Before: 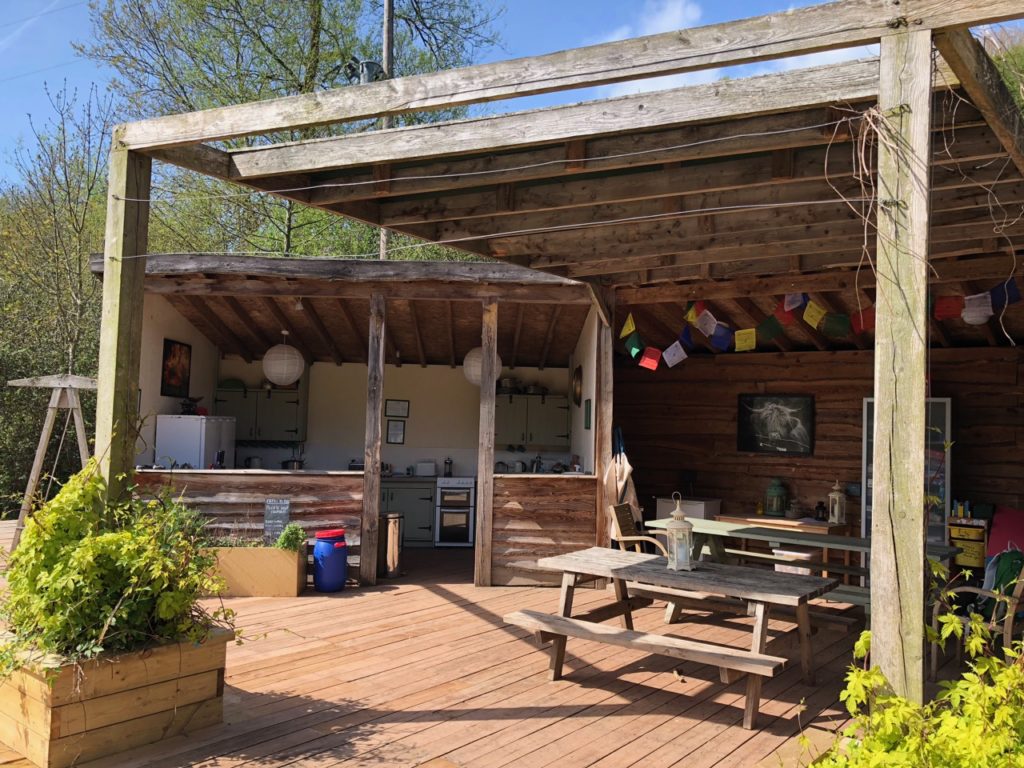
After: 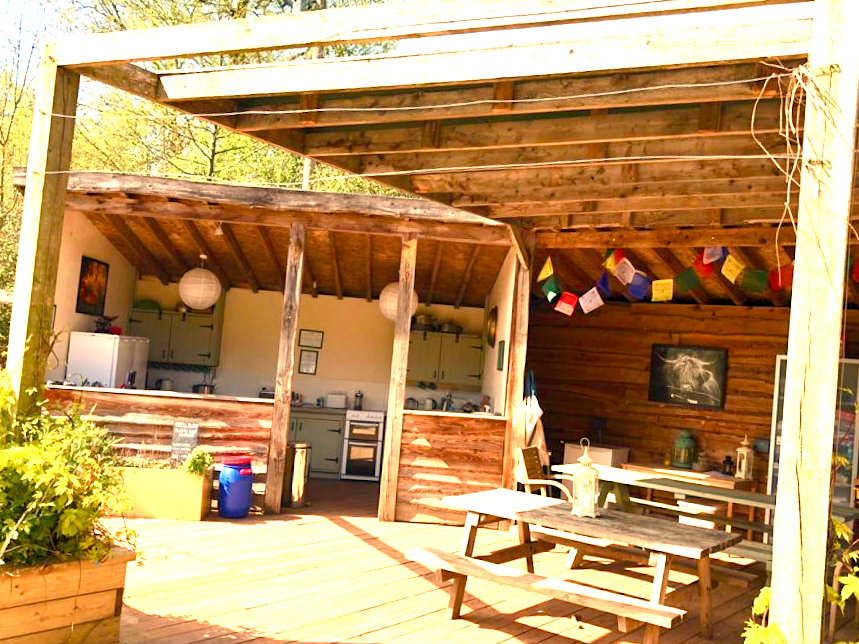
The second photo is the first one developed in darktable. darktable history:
color balance rgb: shadows lift › chroma 1%, shadows lift › hue 240.84°, highlights gain › chroma 2%, highlights gain › hue 73.2°, global offset › luminance -0.5%, perceptual saturation grading › global saturation 20%, perceptual saturation grading › highlights -25%, perceptual saturation grading › shadows 50%, global vibrance 15%
crop and rotate: angle -3.27°, left 5.211%, top 5.211%, right 4.607%, bottom 4.607%
exposure: black level correction 0, exposure 1.975 EV, compensate exposure bias true, compensate highlight preservation false
white balance: red 1.138, green 0.996, blue 0.812
